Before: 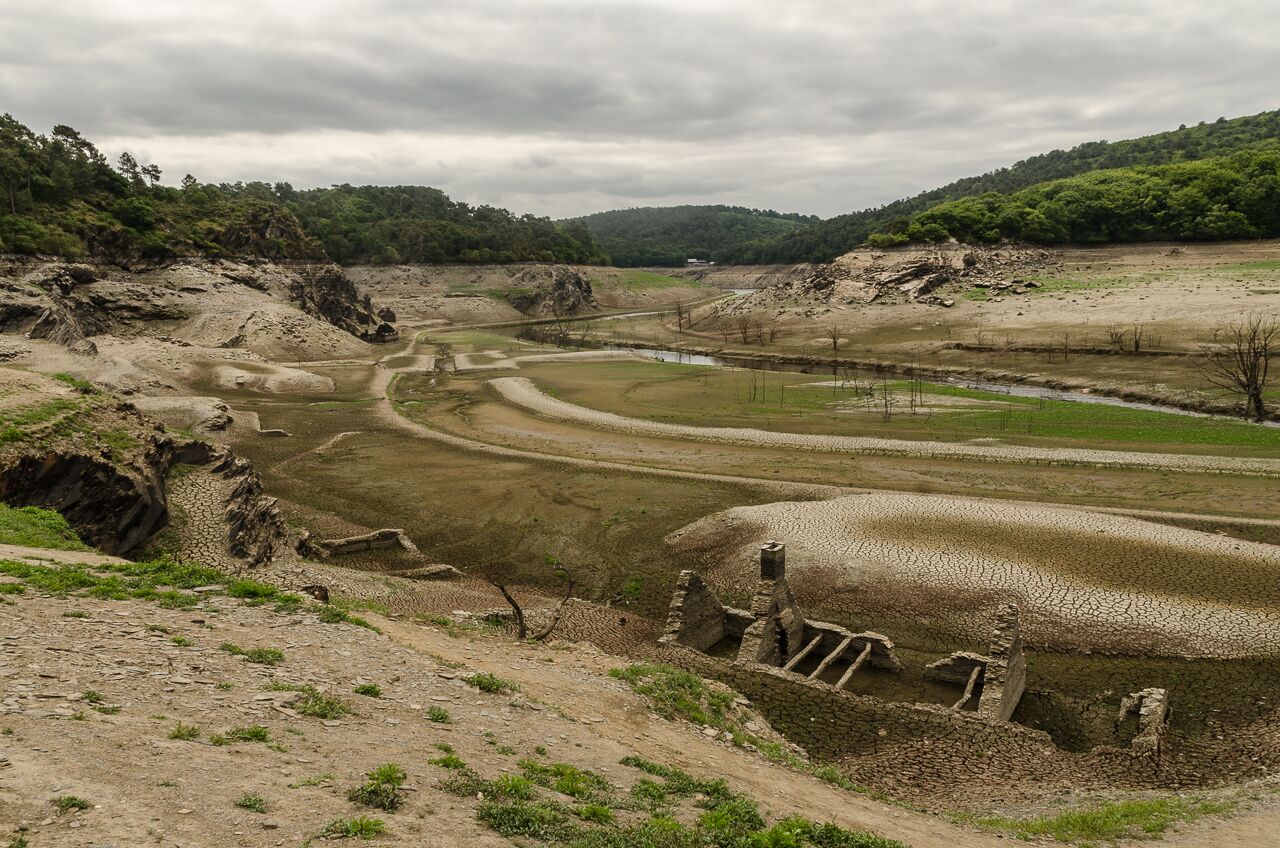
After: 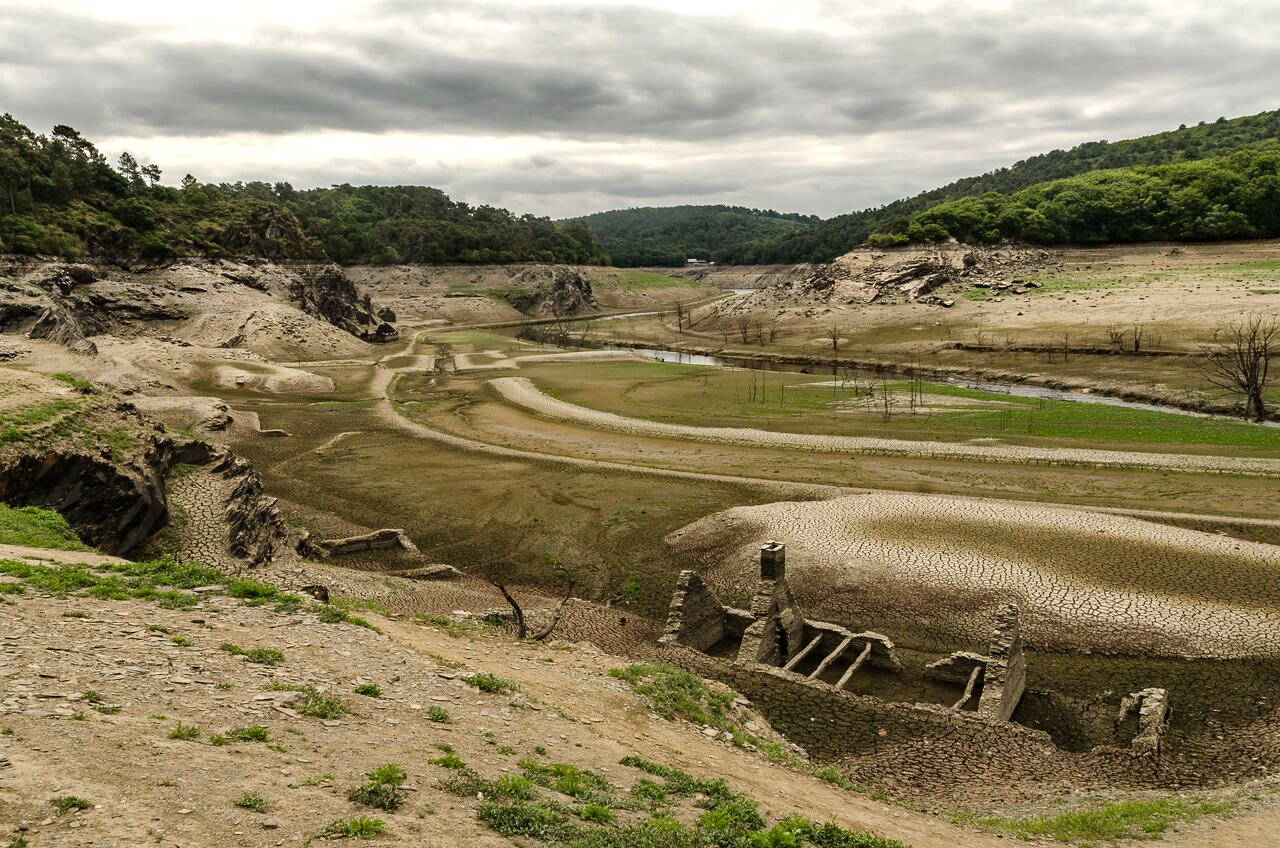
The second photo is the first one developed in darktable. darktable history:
shadows and highlights: soften with gaussian
haze removal: strength 0.293, distance 0.243, adaptive false
tone equalizer: -8 EV -0.423 EV, -7 EV -0.39 EV, -6 EV -0.344 EV, -5 EV -0.236 EV, -3 EV 0.205 EV, -2 EV 0.31 EV, -1 EV 0.399 EV, +0 EV 0.391 EV, mask exposure compensation -0.488 EV
